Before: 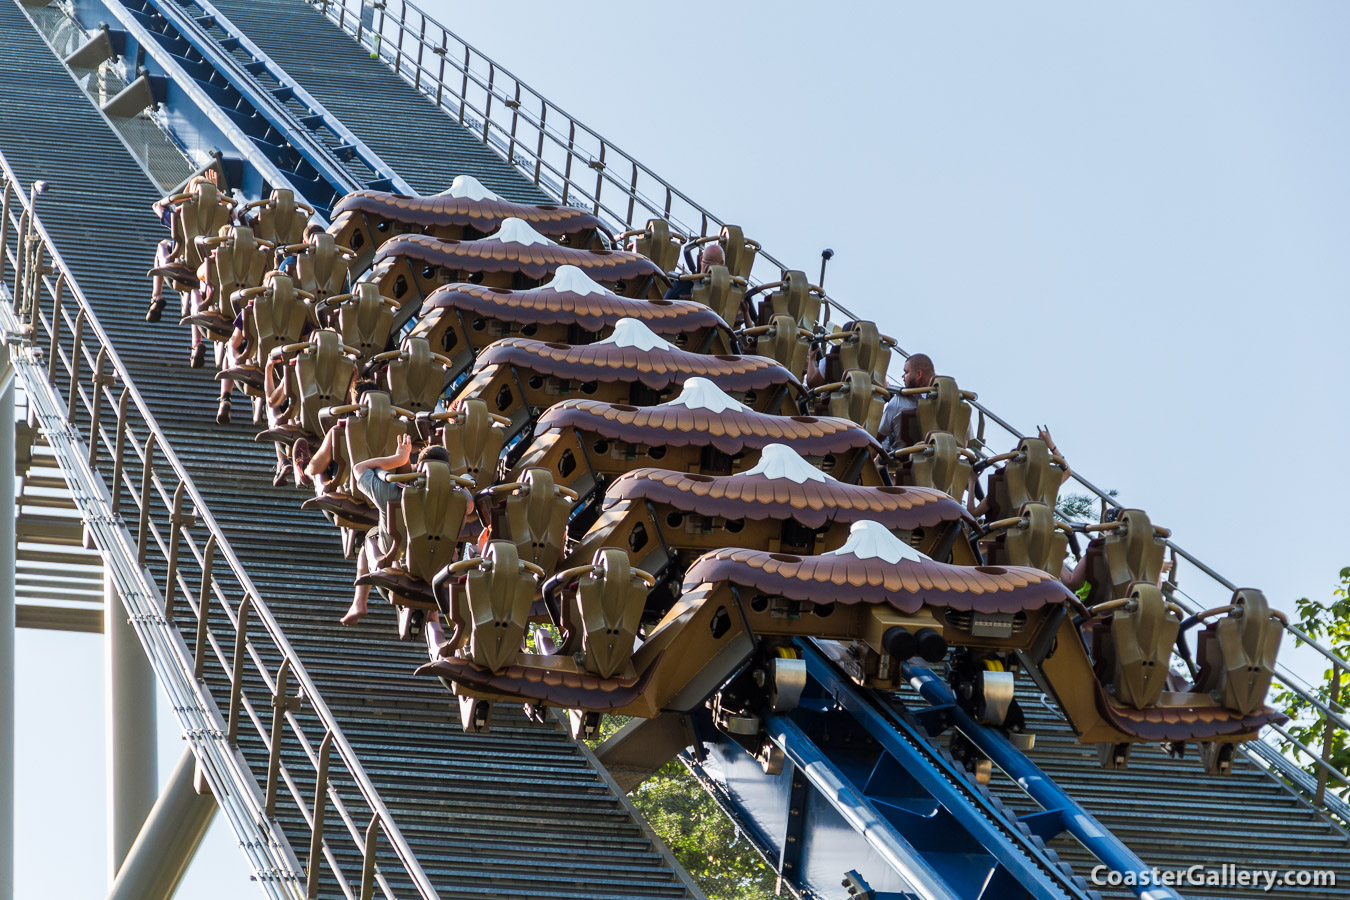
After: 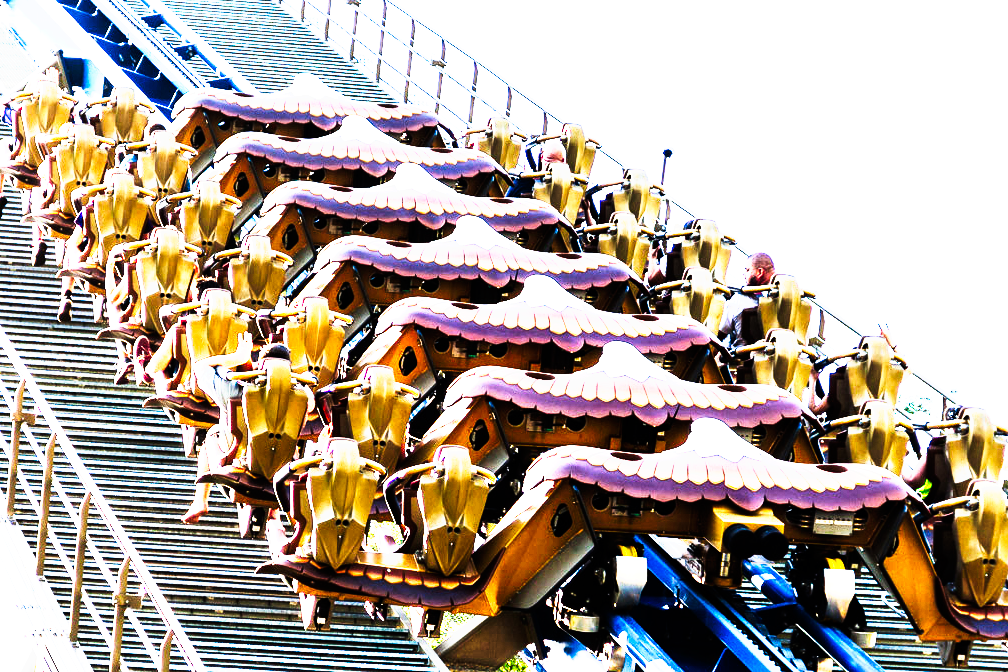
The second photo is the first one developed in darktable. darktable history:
crop and rotate: left 11.831%, top 11.346%, right 13.429%, bottom 13.899%
tone equalizer: -8 EV -0.417 EV, -7 EV -0.389 EV, -6 EV -0.333 EV, -5 EV -0.222 EV, -3 EV 0.222 EV, -2 EV 0.333 EV, -1 EV 0.389 EV, +0 EV 0.417 EV, edges refinement/feathering 500, mask exposure compensation -1.57 EV, preserve details no
exposure: black level correction 0, exposure 1.55 EV, compensate exposure bias true, compensate highlight preservation false
tone curve: curves: ch0 [(0, 0) (0.003, 0) (0.011, 0.001) (0.025, 0.003) (0.044, 0.003) (0.069, 0.006) (0.1, 0.009) (0.136, 0.014) (0.177, 0.029) (0.224, 0.061) (0.277, 0.127) (0.335, 0.218) (0.399, 0.38) (0.468, 0.588) (0.543, 0.809) (0.623, 0.947) (0.709, 0.987) (0.801, 0.99) (0.898, 0.99) (1, 1)], preserve colors none
